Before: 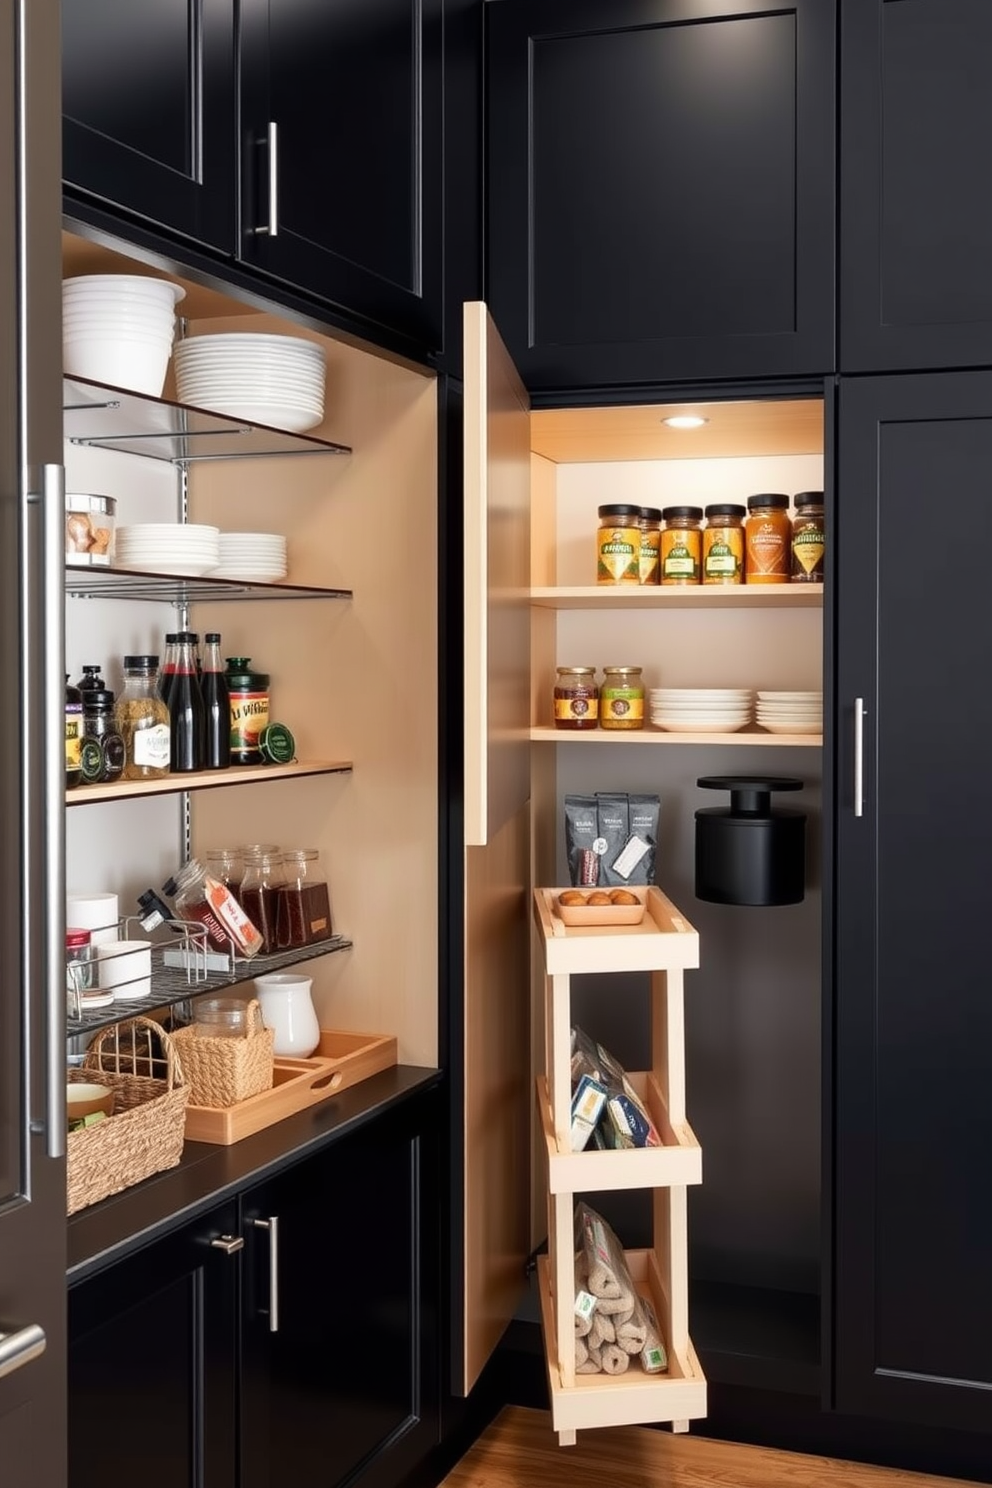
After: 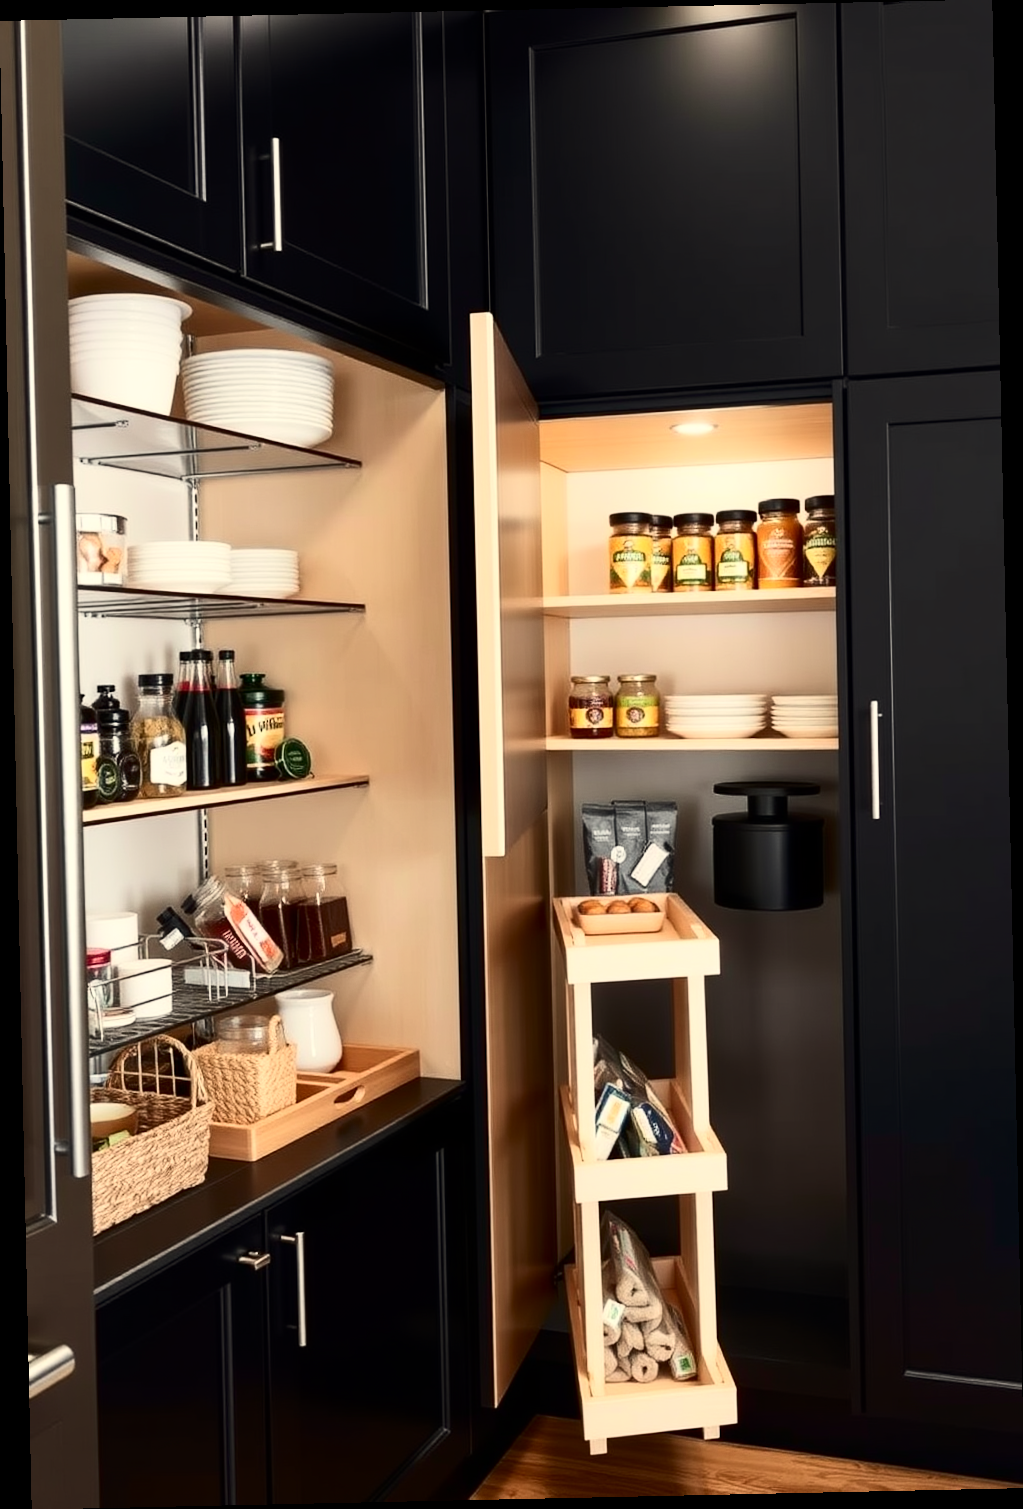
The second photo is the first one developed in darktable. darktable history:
contrast brightness saturation: contrast 0.28
white balance: red 1.029, blue 0.92
rotate and perspective: rotation -1.24°, automatic cropping off
